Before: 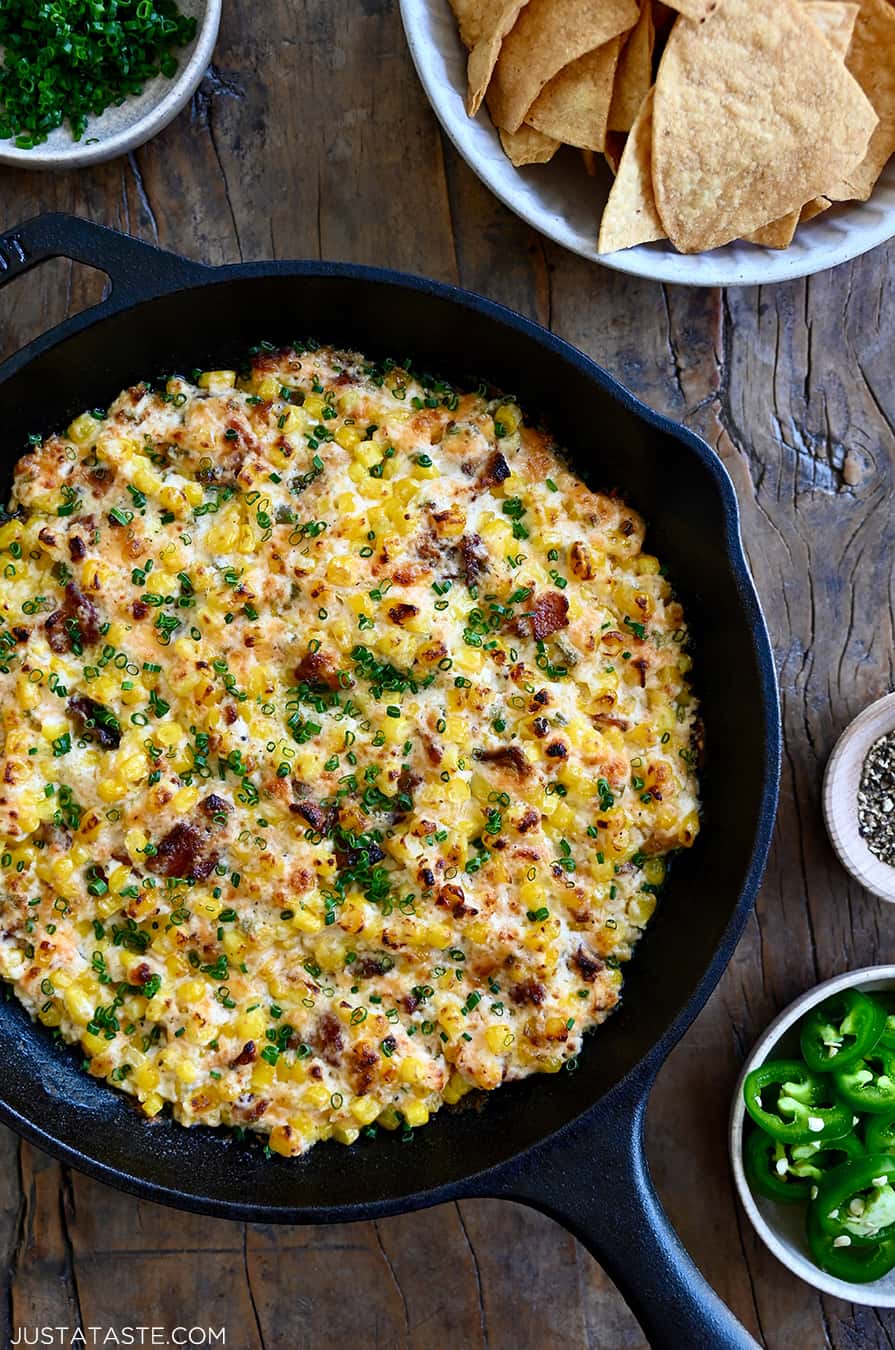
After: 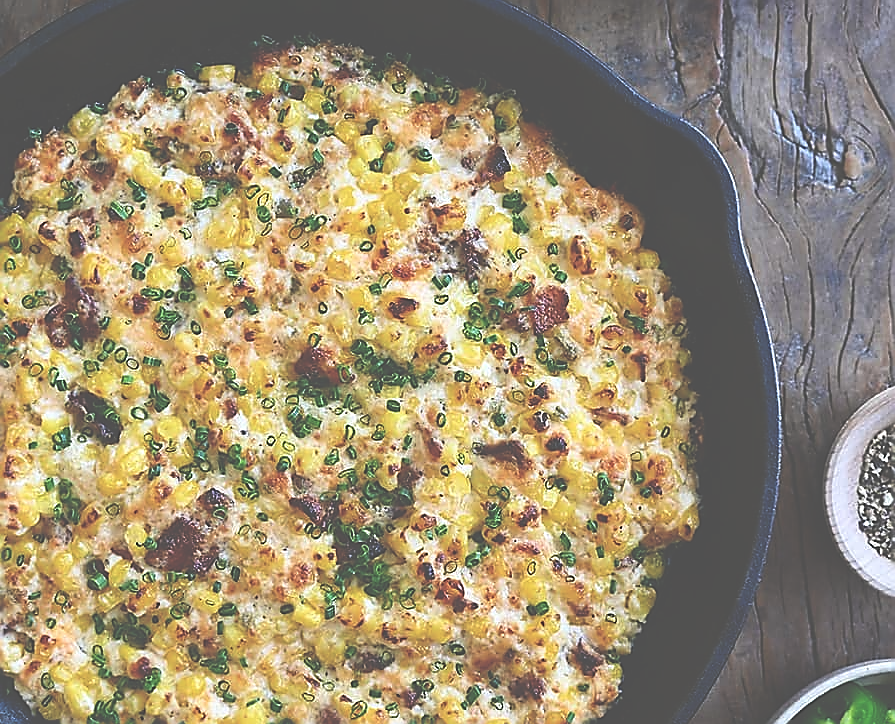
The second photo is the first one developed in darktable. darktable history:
tone equalizer: on, module defaults
sharpen: radius 1.376, amount 1.266, threshold 0.653
crop and rotate: top 22.715%, bottom 23.614%
exposure: black level correction -0.087, compensate highlight preservation false
